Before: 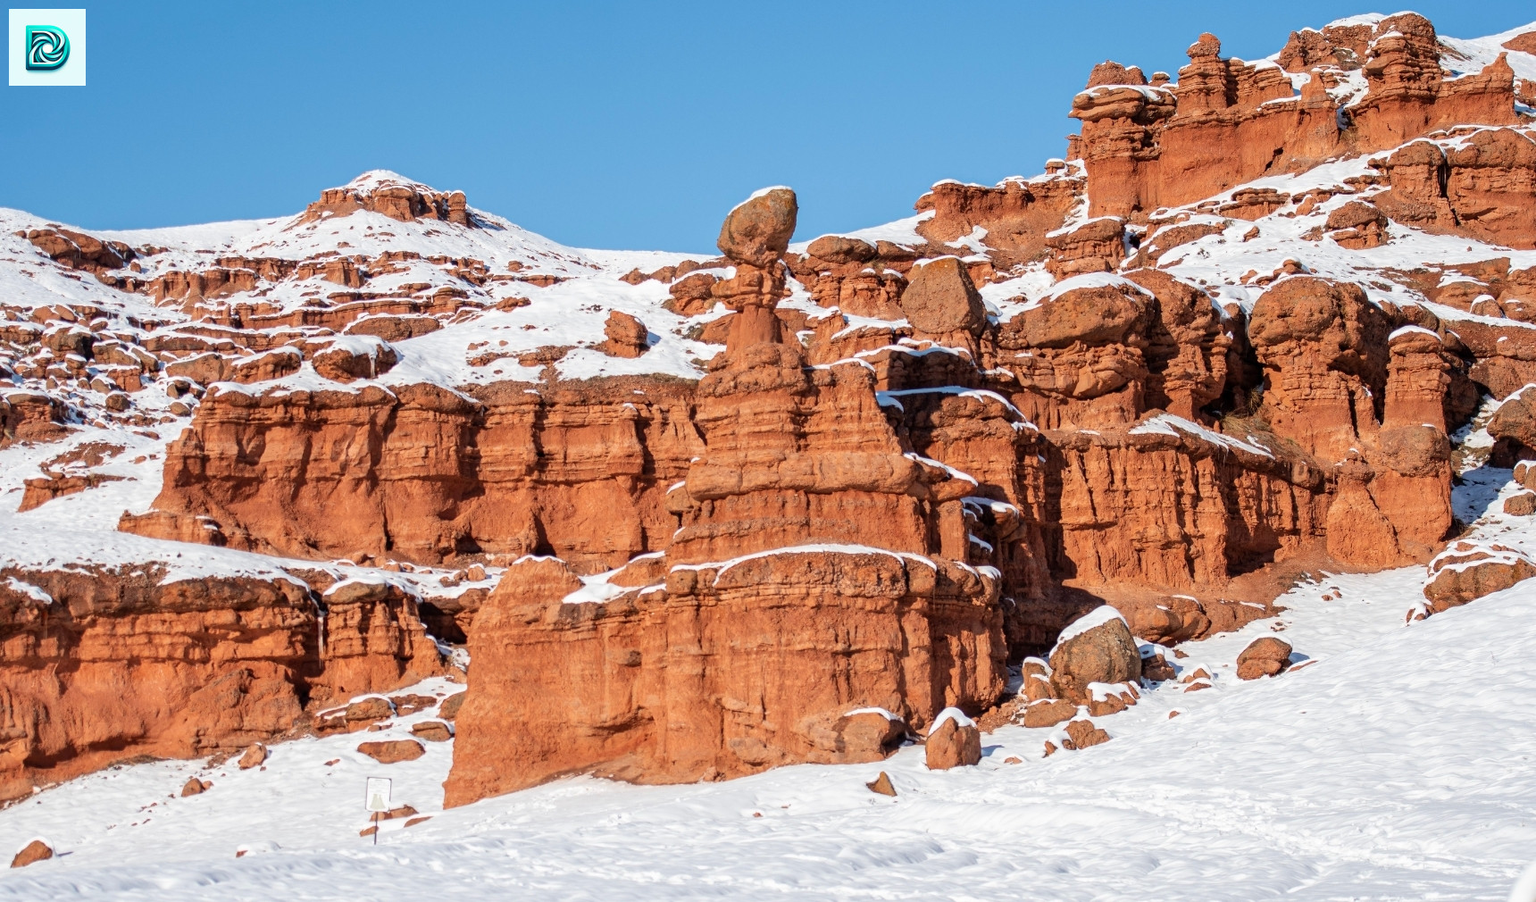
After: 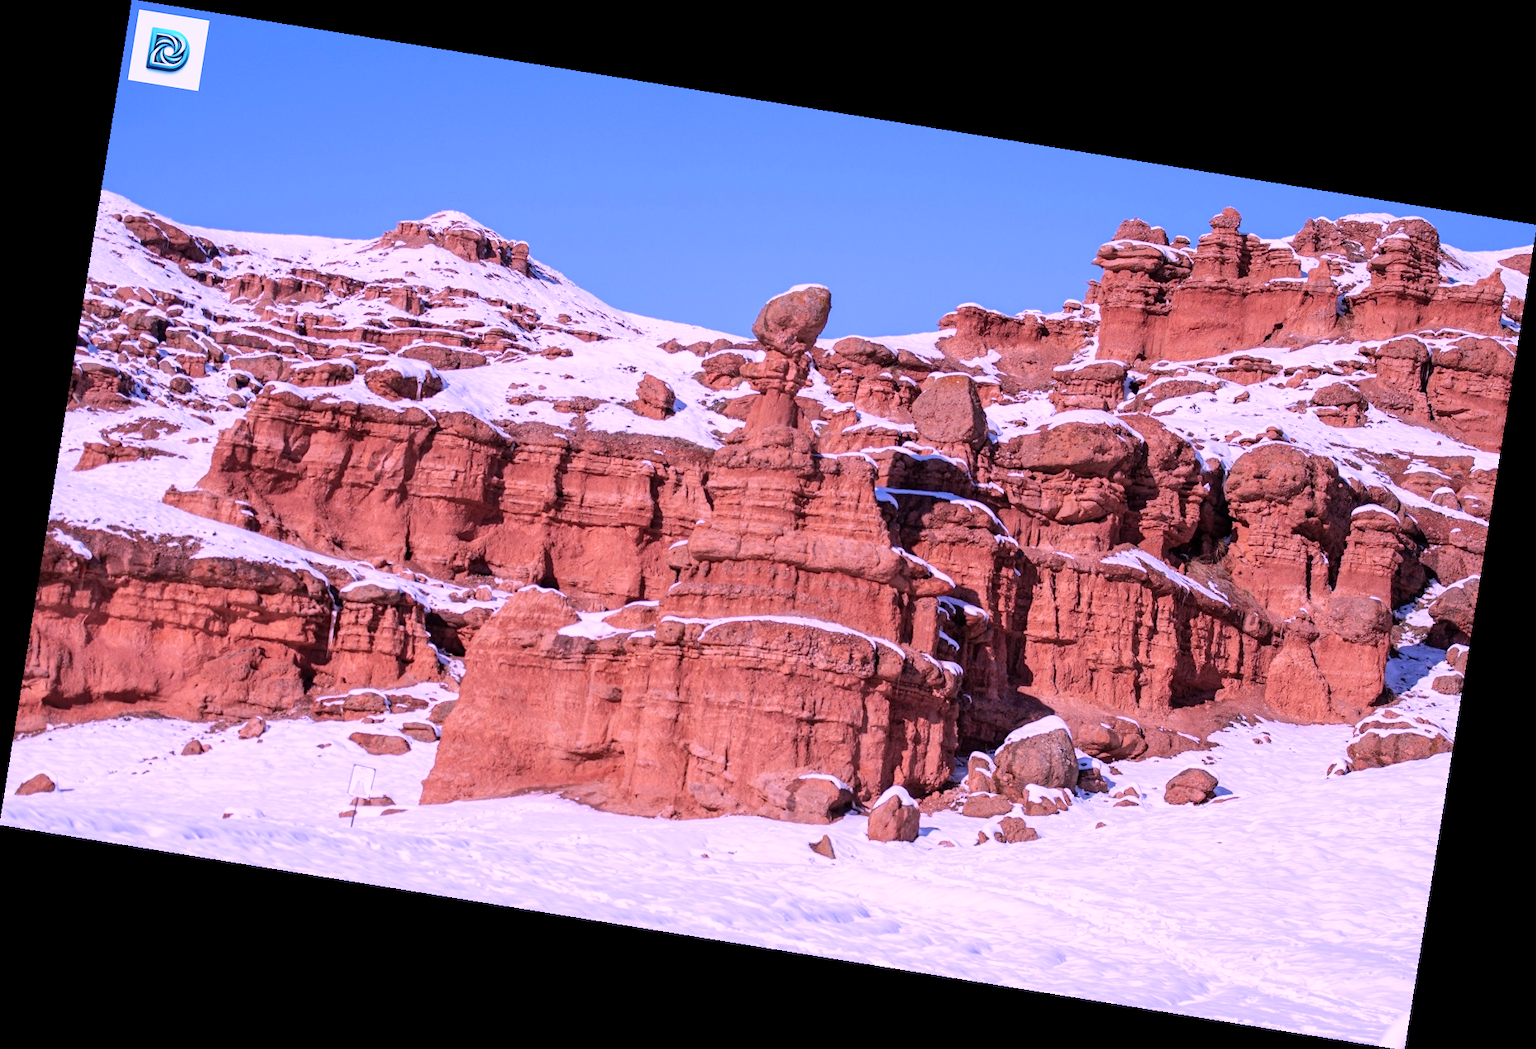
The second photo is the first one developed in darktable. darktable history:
rotate and perspective: rotation 9.12°, automatic cropping off
color calibration: output R [1.107, -0.012, -0.003, 0], output B [0, 0, 1.308, 0], illuminant custom, x 0.389, y 0.387, temperature 3838.64 K
